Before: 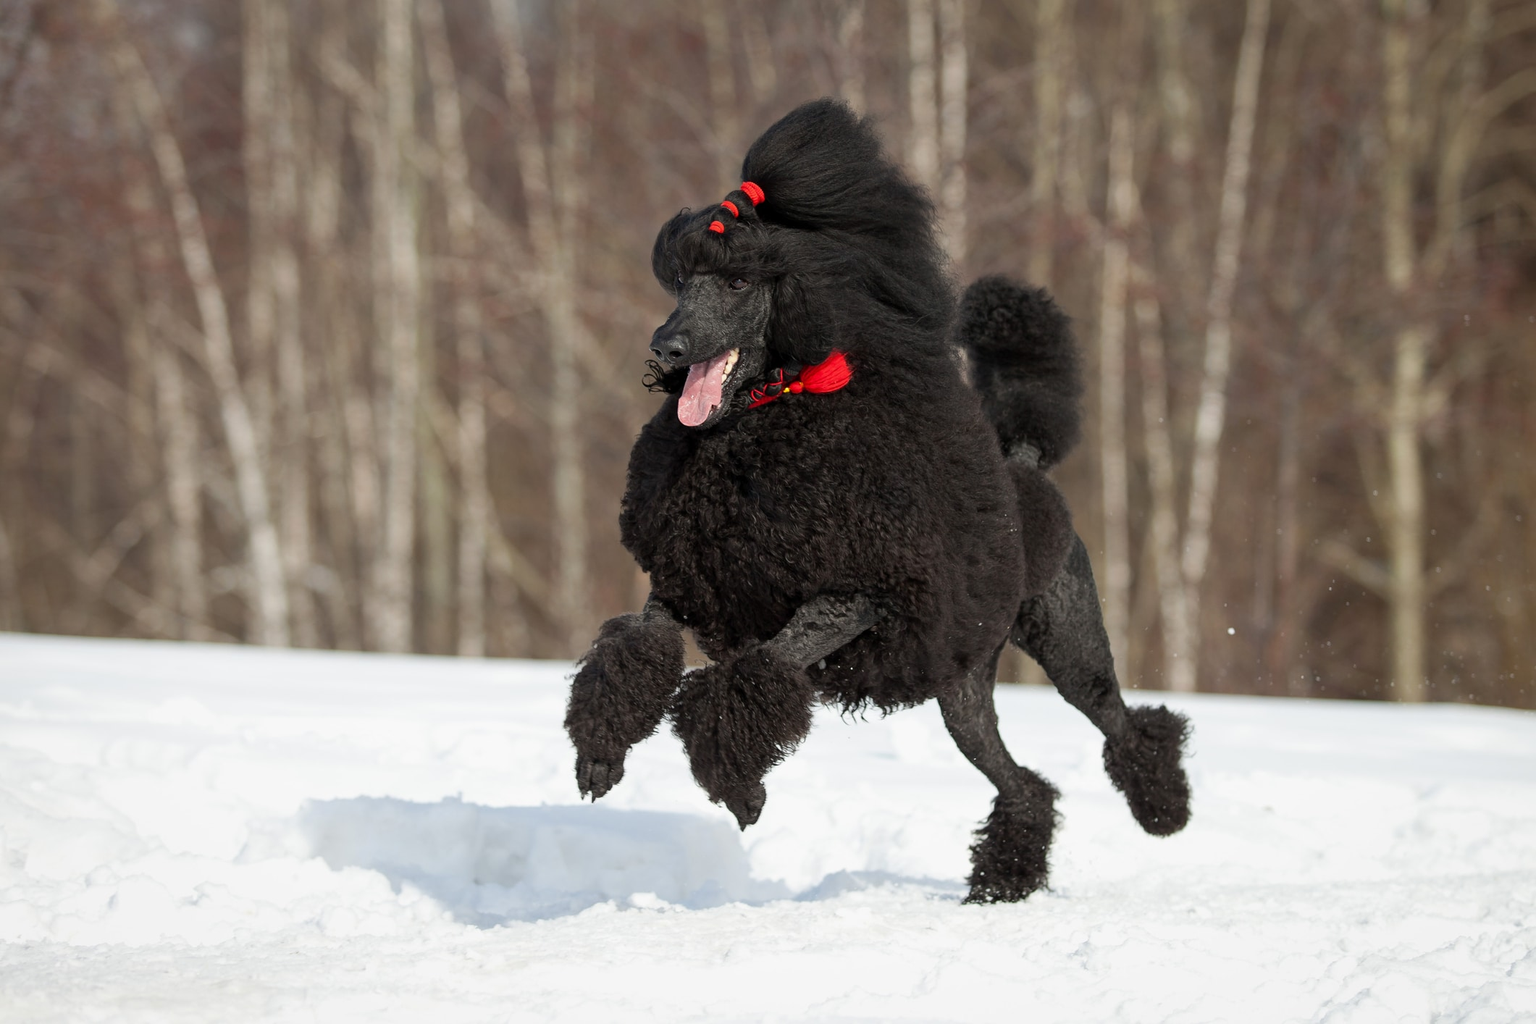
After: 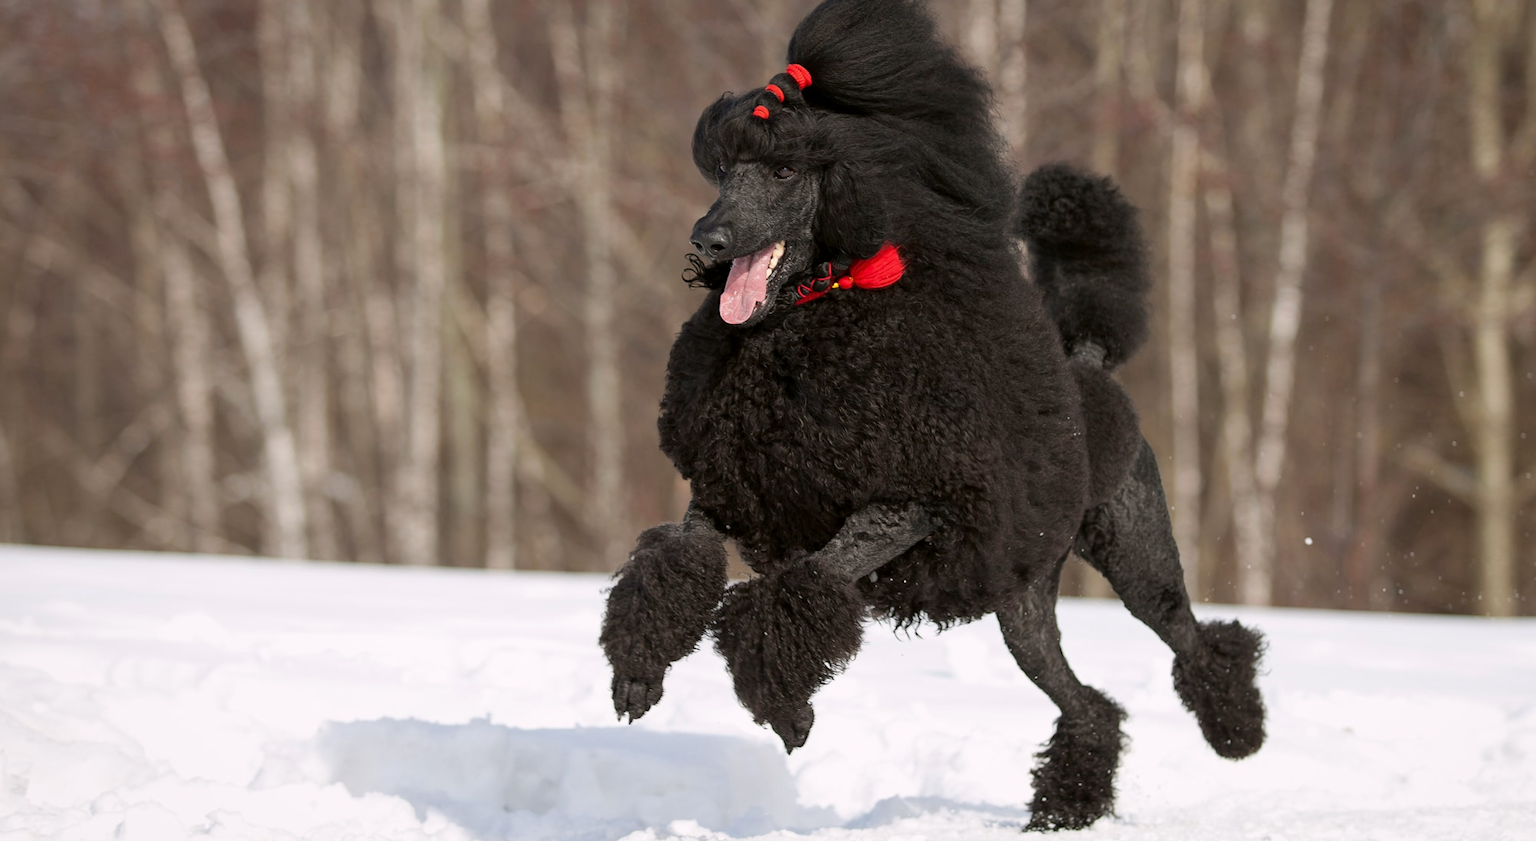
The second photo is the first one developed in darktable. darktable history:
color correction: highlights a* 3.08, highlights b* -1.17, shadows a* -0.117, shadows b* 2.58, saturation 0.979
crop and rotate: angle 0.071°, top 11.878%, right 5.737%, bottom 10.639%
